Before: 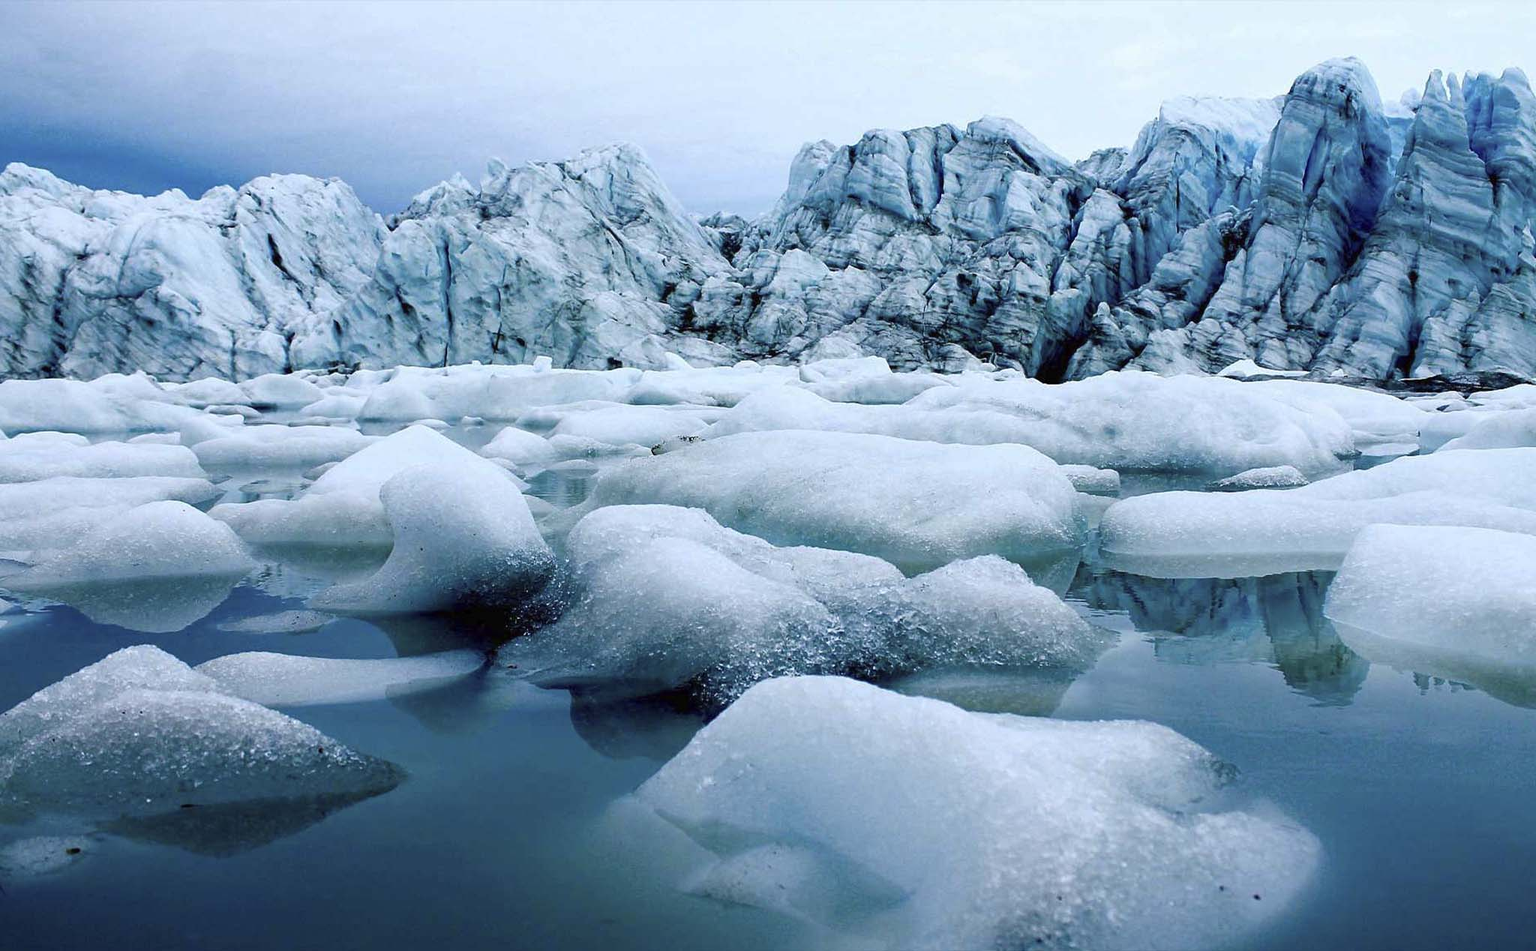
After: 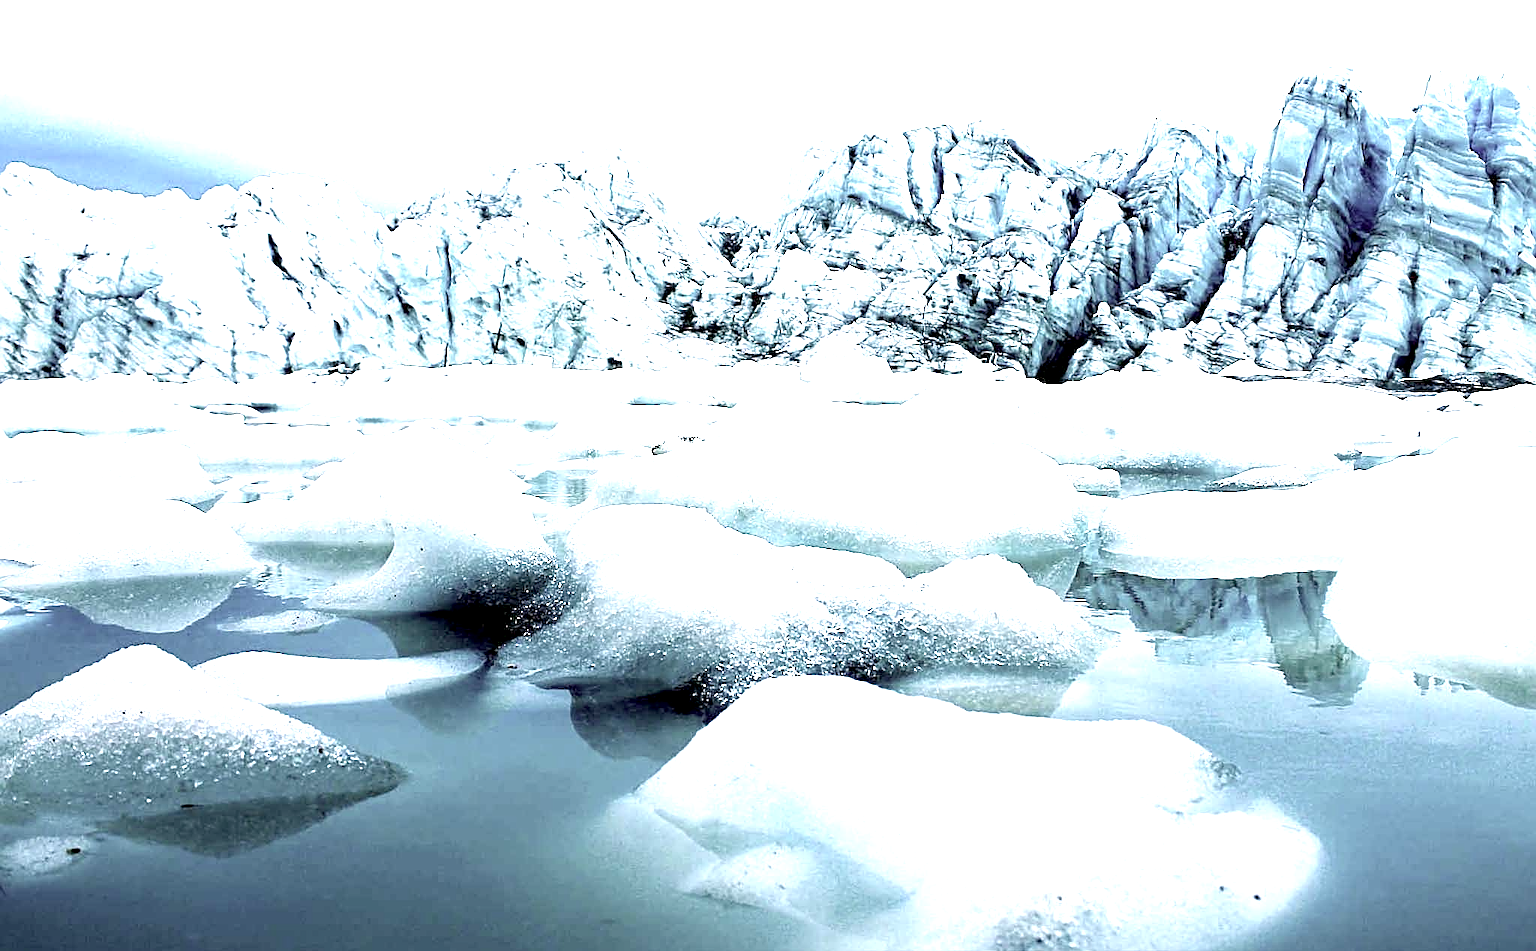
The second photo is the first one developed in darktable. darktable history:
color correction: highlights a* 4.12, highlights b* 4.92, shadows a* -7.55, shadows b* 4.6
sharpen: on, module defaults
exposure: black level correction 0.001, exposure 1.993 EV, compensate highlight preservation false
color zones: curves: ch0 [(0, 0.6) (0.129, 0.585) (0.193, 0.596) (0.429, 0.5) (0.571, 0.5) (0.714, 0.5) (0.857, 0.5) (1, 0.6)]; ch1 [(0, 0.453) (0.112, 0.245) (0.213, 0.252) (0.429, 0.233) (0.571, 0.231) (0.683, 0.242) (0.857, 0.296) (1, 0.453)]
